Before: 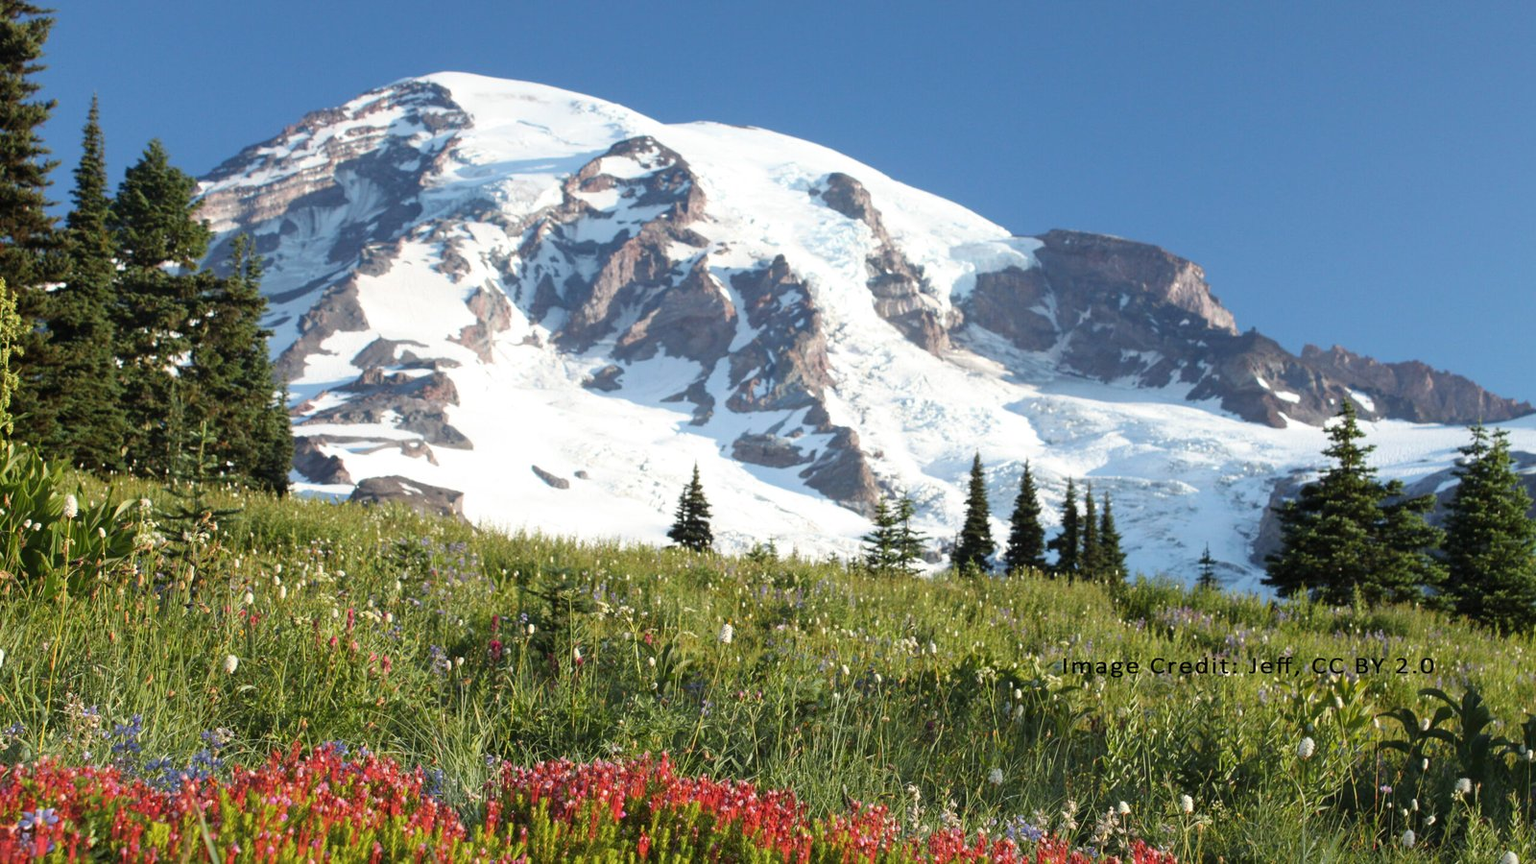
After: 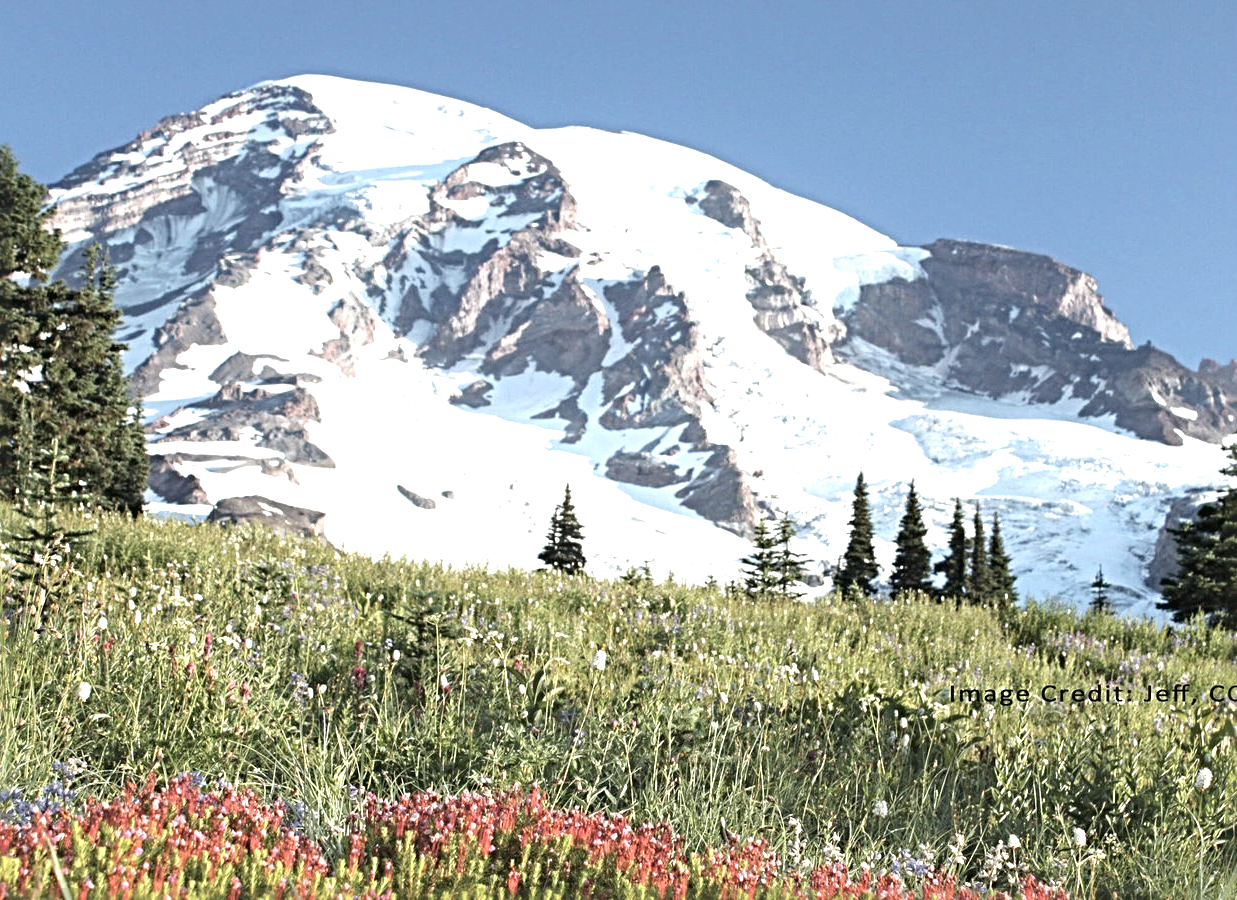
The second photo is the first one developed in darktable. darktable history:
contrast brightness saturation: contrast -0.041, saturation -0.392
sharpen: radius 4.936
exposure: exposure 1 EV, compensate highlight preservation false
haze removal: compatibility mode true
crop: left 9.87%, right 12.816%
